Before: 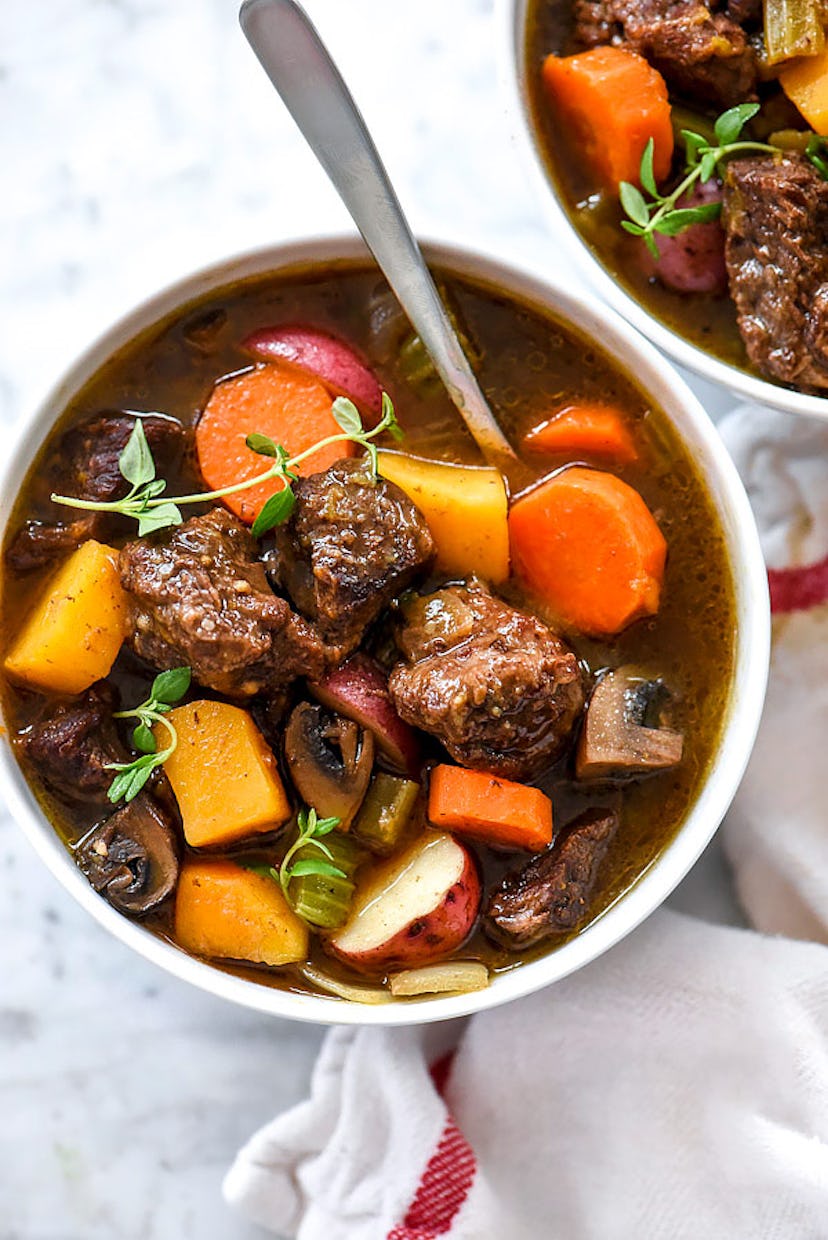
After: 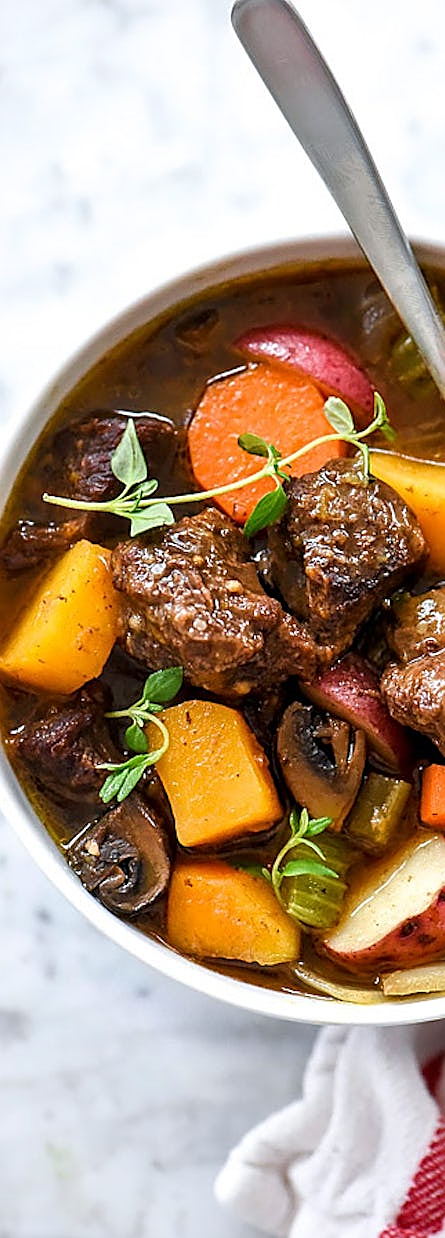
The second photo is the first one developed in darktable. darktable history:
crop: left 0.991%, right 45.244%, bottom 0.083%
sharpen: on, module defaults
